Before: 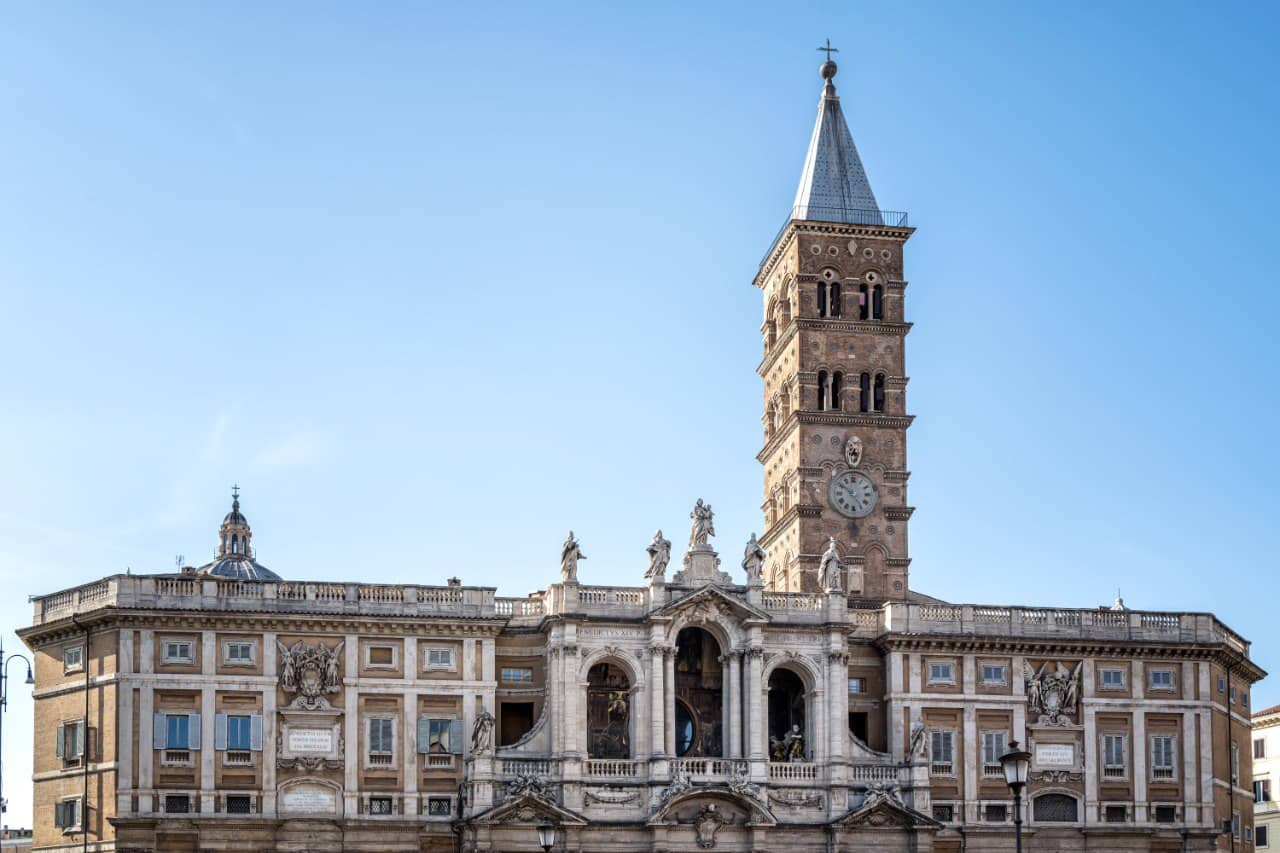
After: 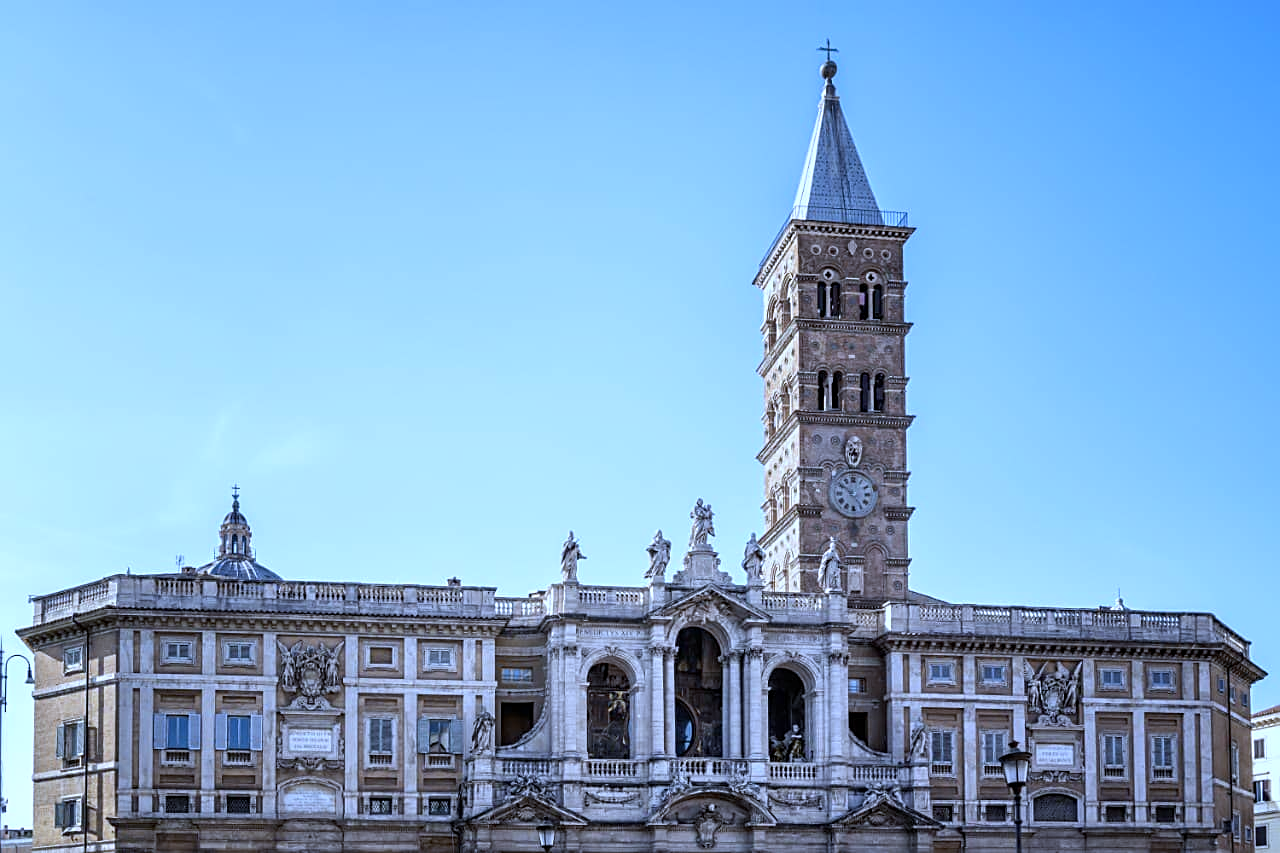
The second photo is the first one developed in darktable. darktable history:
sharpen: on, module defaults
white balance: red 0.871, blue 1.249
